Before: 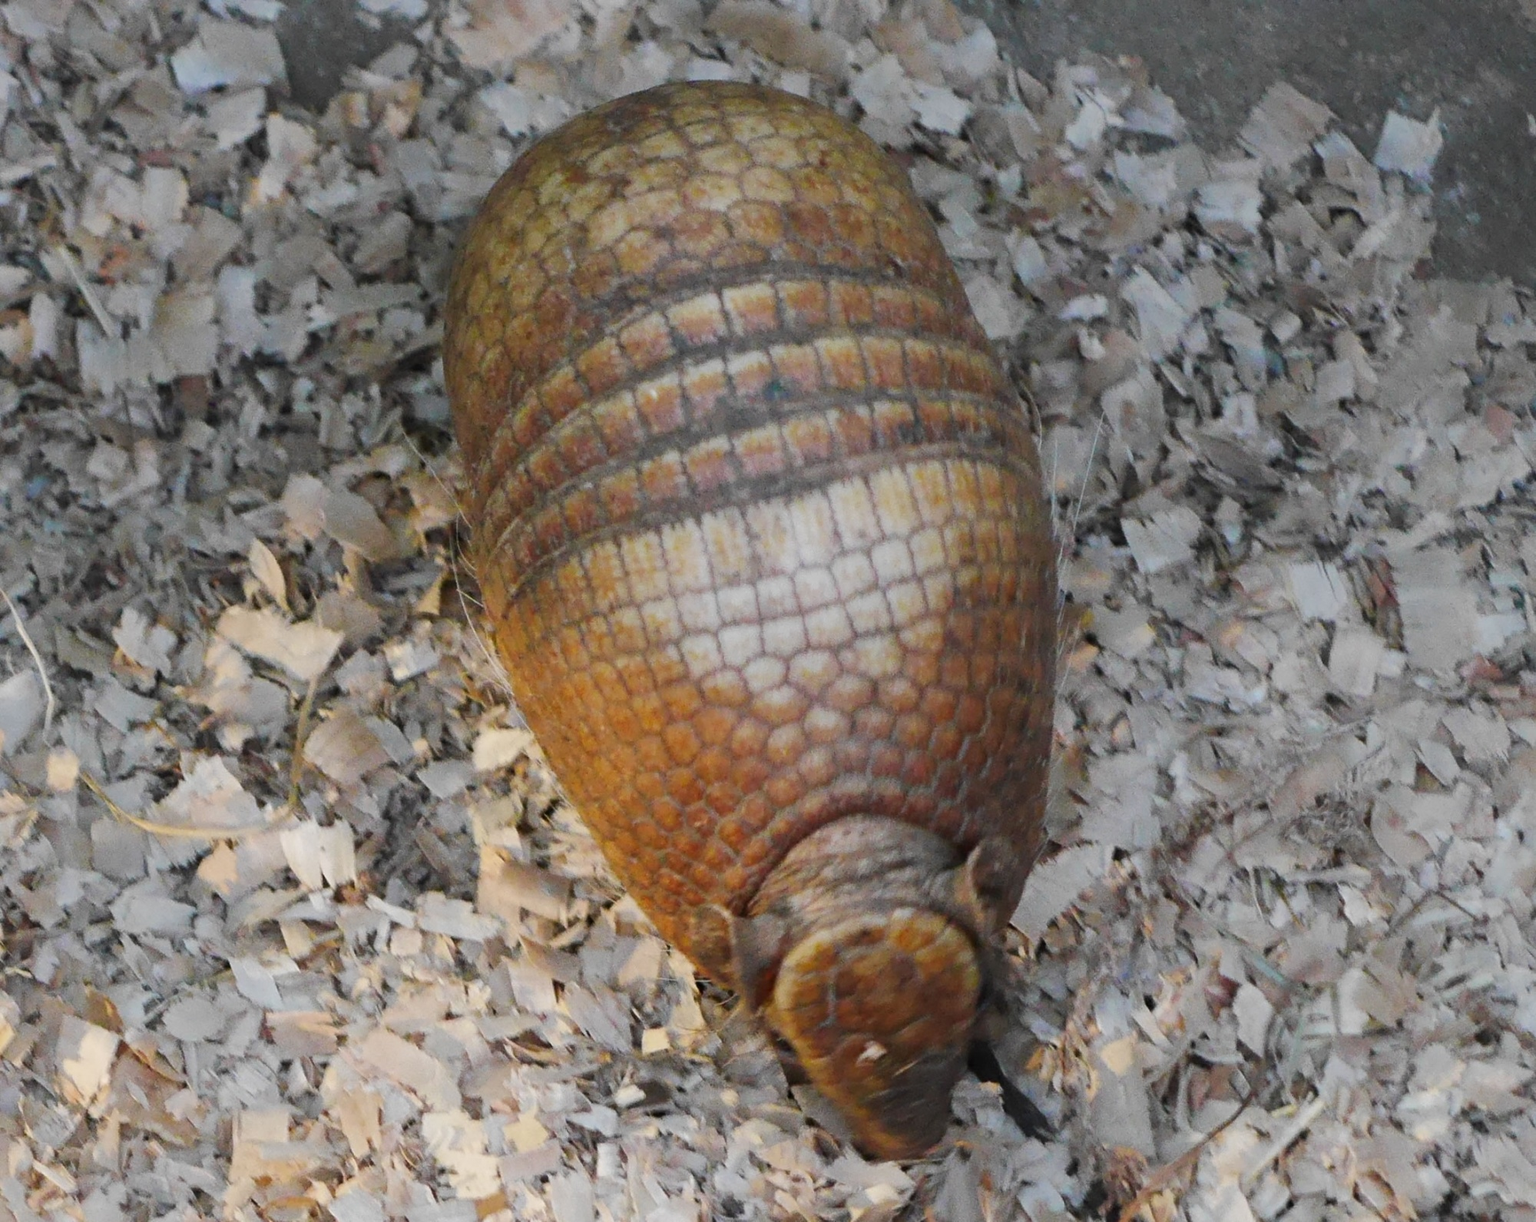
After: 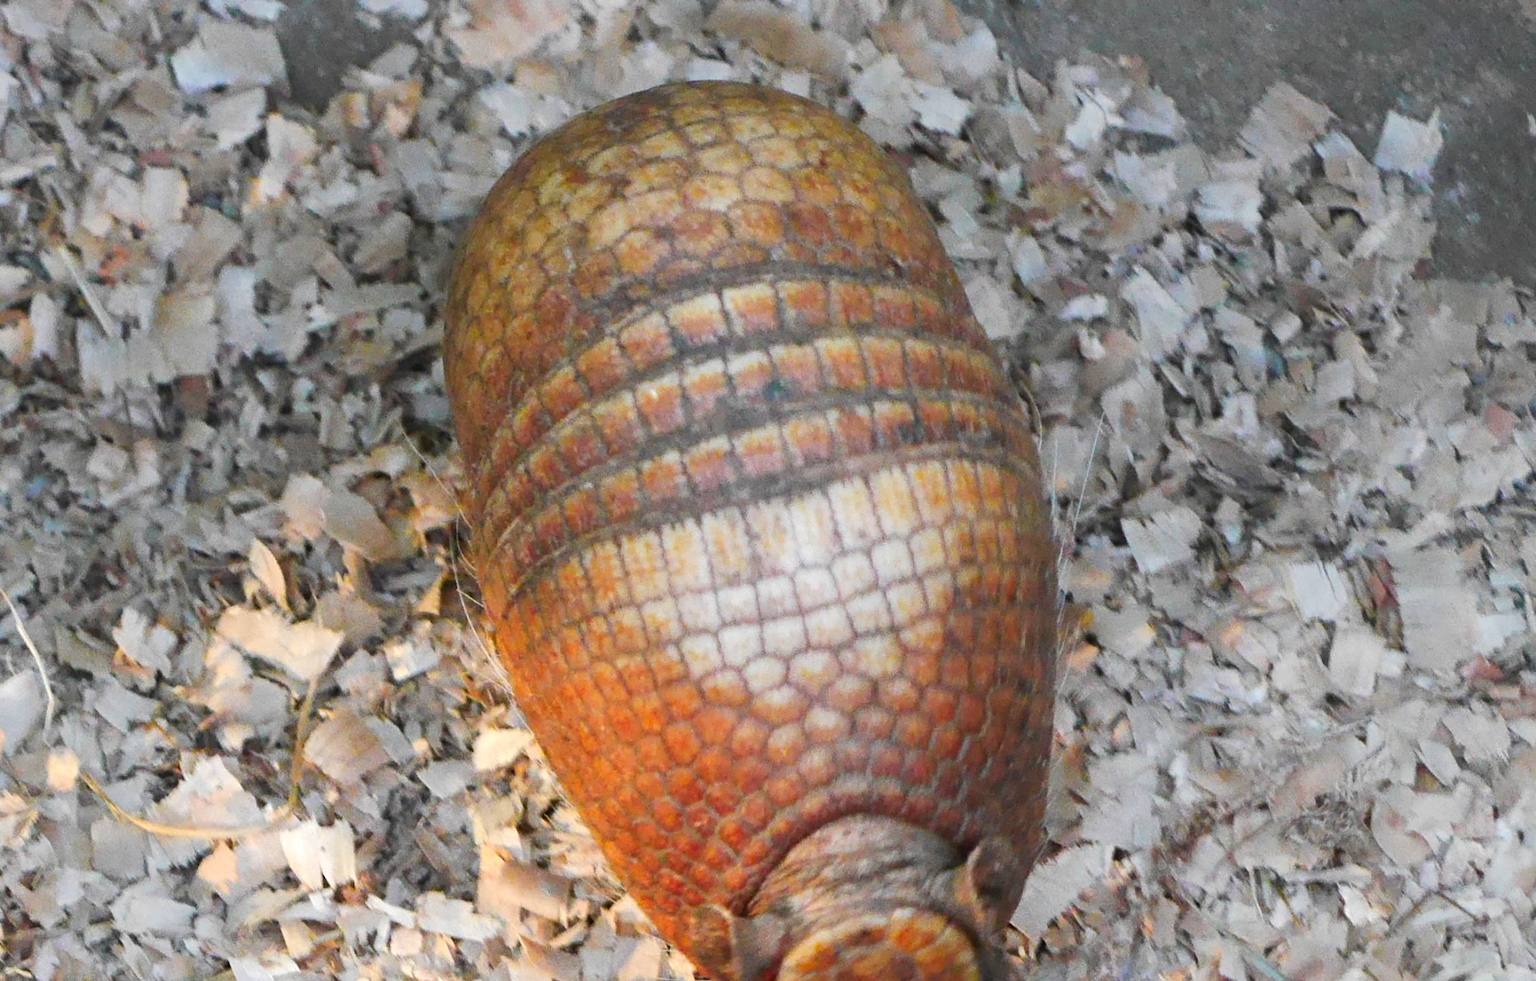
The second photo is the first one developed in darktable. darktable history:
crop: bottom 19.635%
exposure: black level correction 0, exposure 0.5 EV, compensate exposure bias true, compensate highlight preservation false
color zones: curves: ch1 [(0.24, 0.629) (0.75, 0.5)]; ch2 [(0.255, 0.454) (0.745, 0.491)]
